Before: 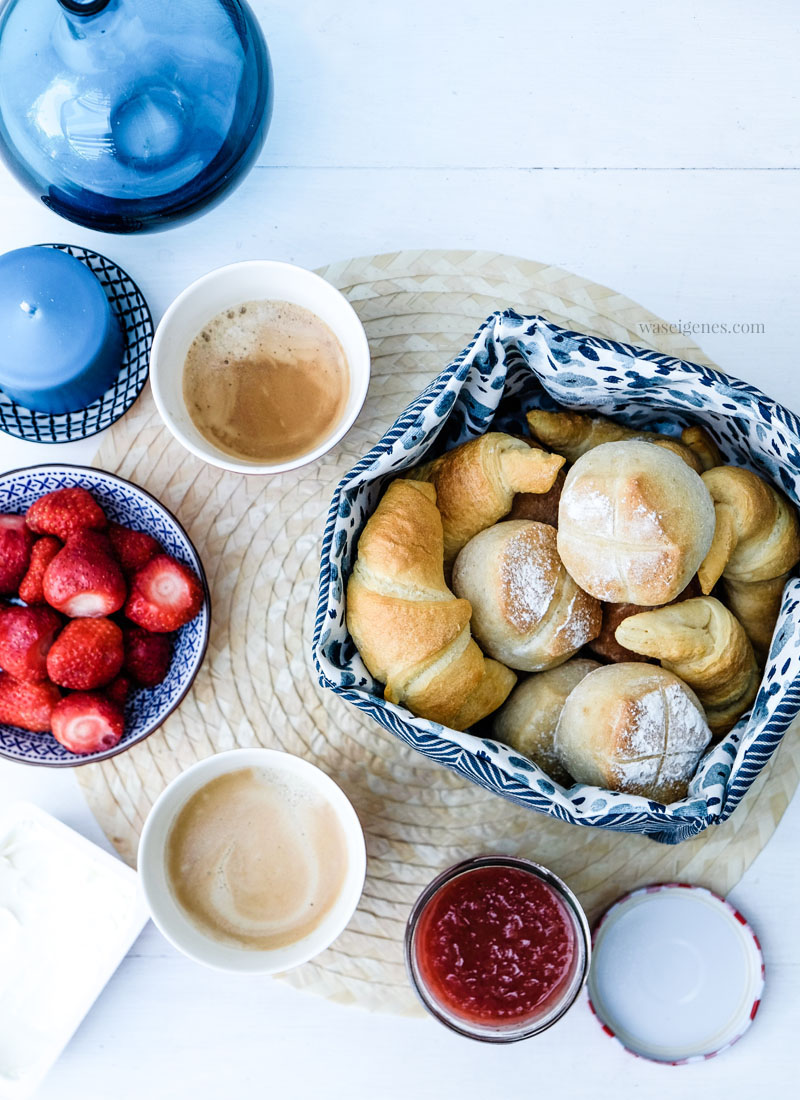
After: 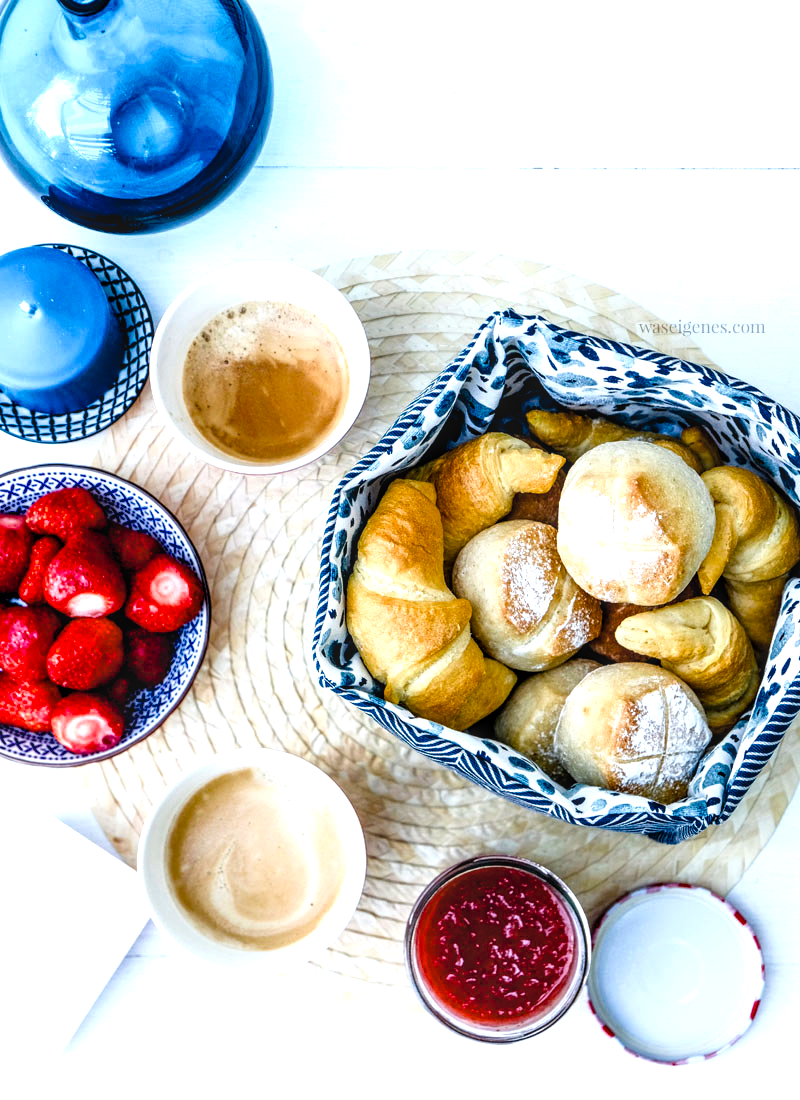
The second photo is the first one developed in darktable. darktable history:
exposure: exposure 0.604 EV, compensate highlight preservation false
local contrast: on, module defaults
color balance rgb: global offset › luminance -0.473%, perceptual saturation grading › global saturation 19.292%, saturation formula JzAzBz (2021)
